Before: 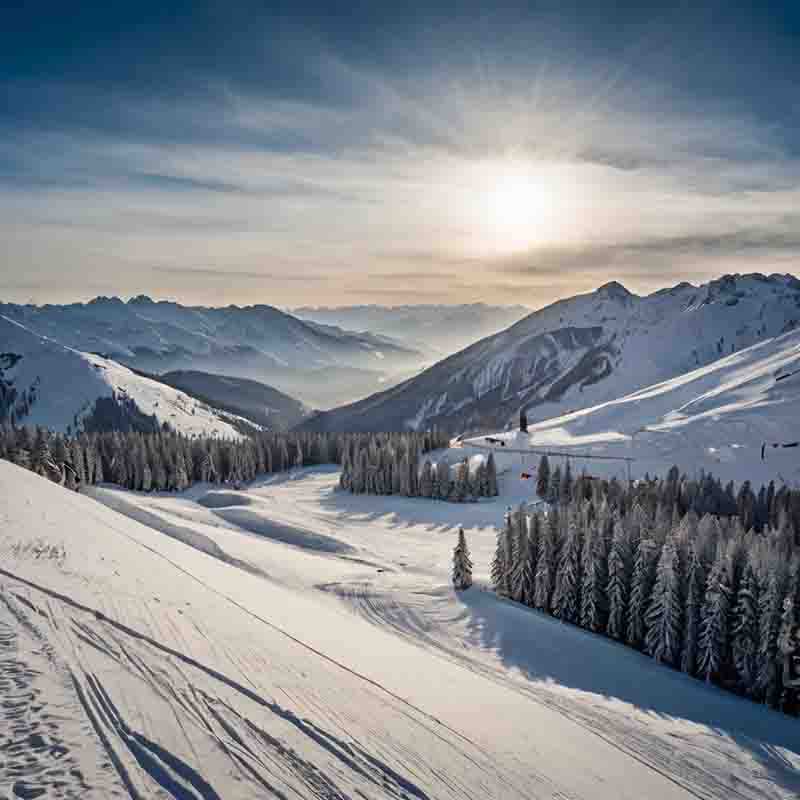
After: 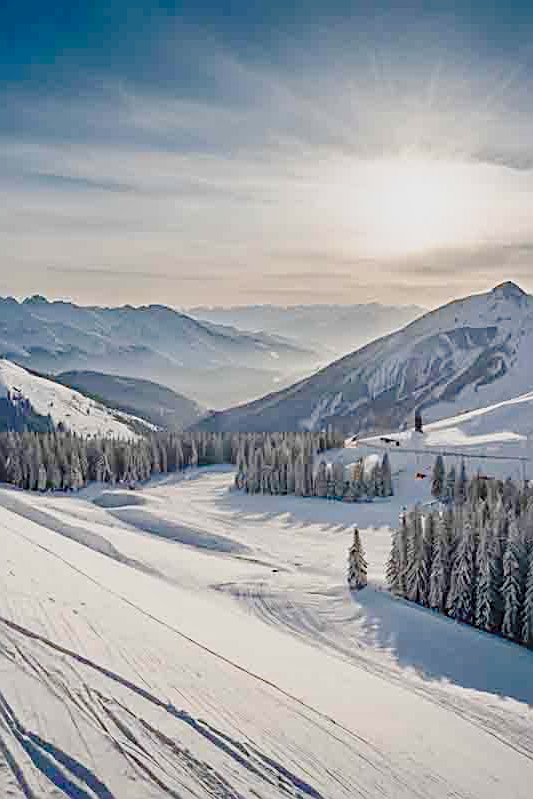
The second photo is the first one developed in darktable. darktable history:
color balance rgb: shadows lift › chroma 1%, shadows lift › hue 113°, highlights gain › chroma 0.2%, highlights gain › hue 333°, perceptual saturation grading › global saturation 20%, perceptual saturation grading › highlights -50%, perceptual saturation grading › shadows 25%, contrast -20%
crop and rotate: left 13.342%, right 19.991%
sharpen: on, module defaults
shadows and highlights: shadows -62.32, white point adjustment -5.22, highlights 61.59
tone curve: curves: ch0 [(0, 0) (0.003, 0.128) (0.011, 0.133) (0.025, 0.133) (0.044, 0.141) (0.069, 0.152) (0.1, 0.169) (0.136, 0.201) (0.177, 0.239) (0.224, 0.294) (0.277, 0.358) (0.335, 0.428) (0.399, 0.488) (0.468, 0.55) (0.543, 0.611) (0.623, 0.678) (0.709, 0.755) (0.801, 0.843) (0.898, 0.91) (1, 1)], preserve colors none
